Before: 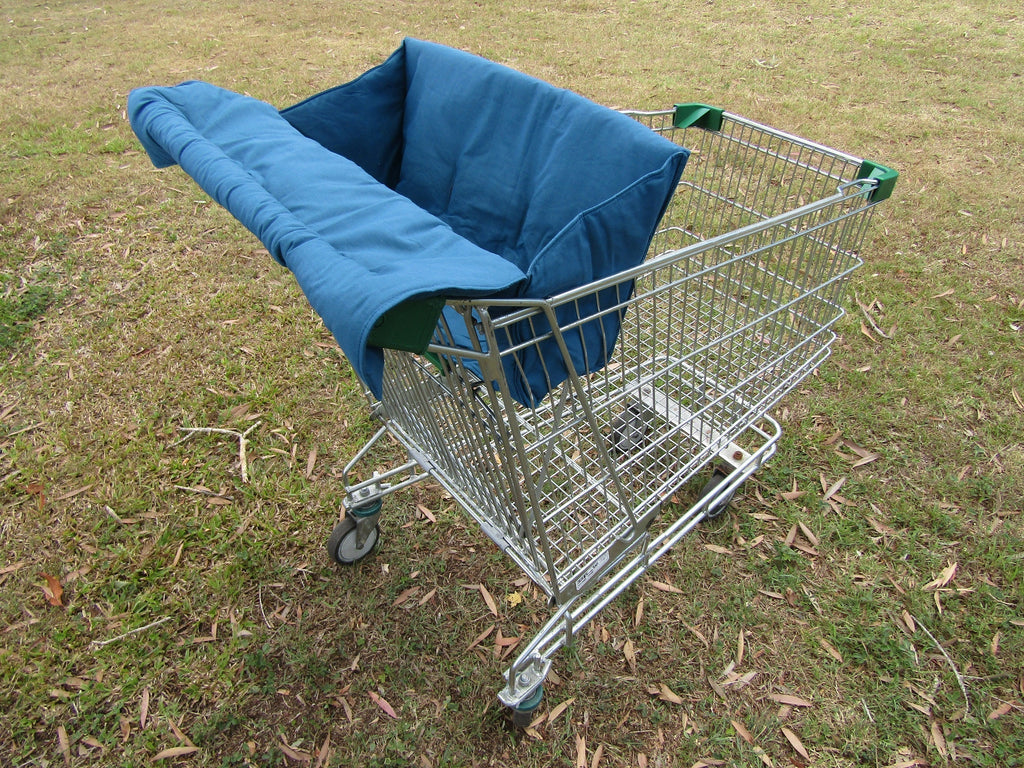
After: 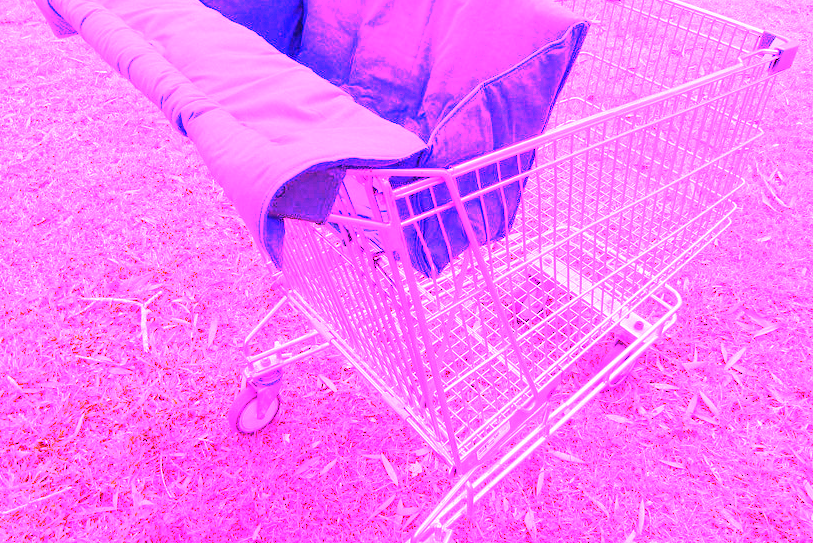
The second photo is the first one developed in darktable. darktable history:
white balance: red 8, blue 8
crop: left 9.712%, top 16.928%, right 10.845%, bottom 12.332%
